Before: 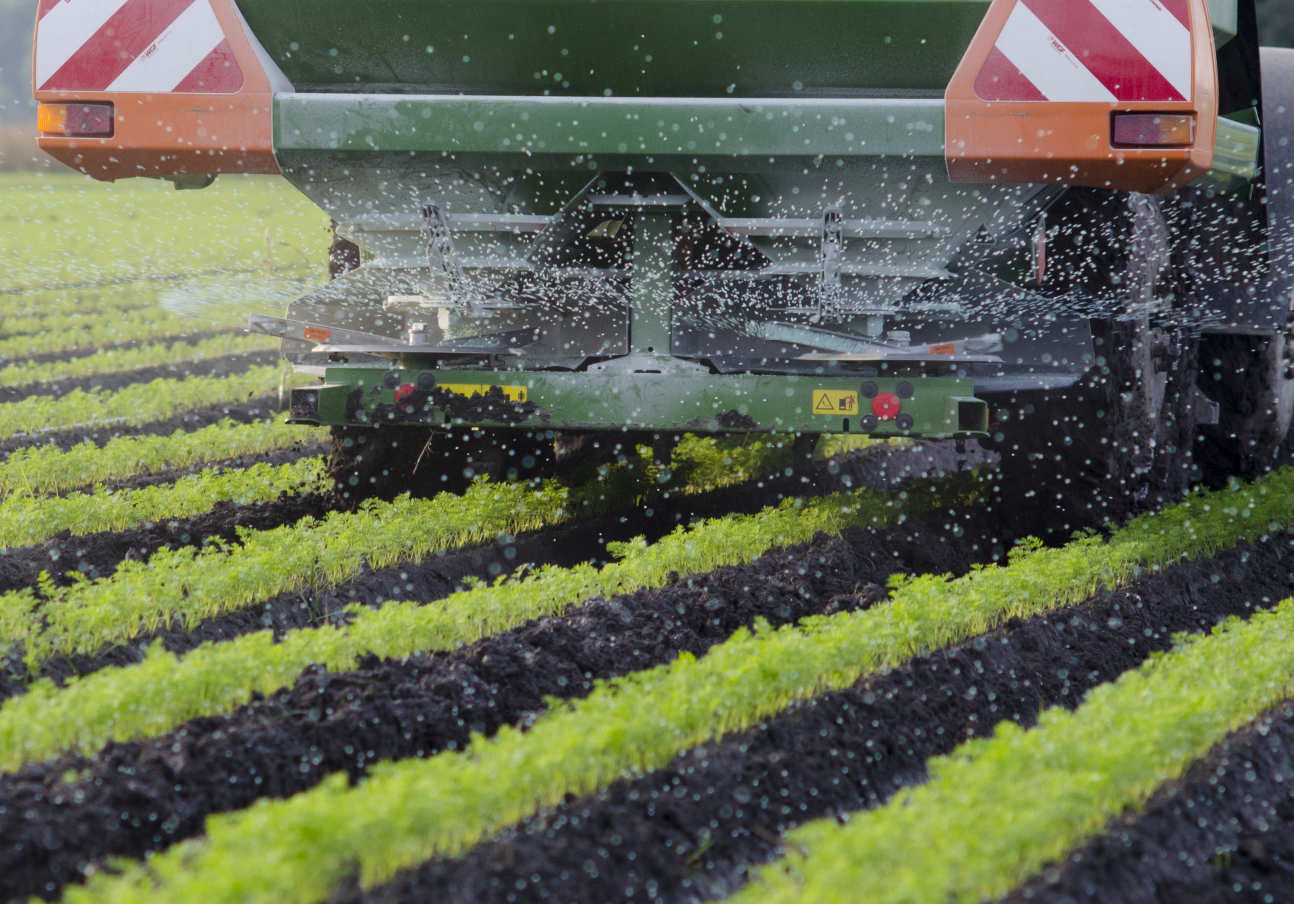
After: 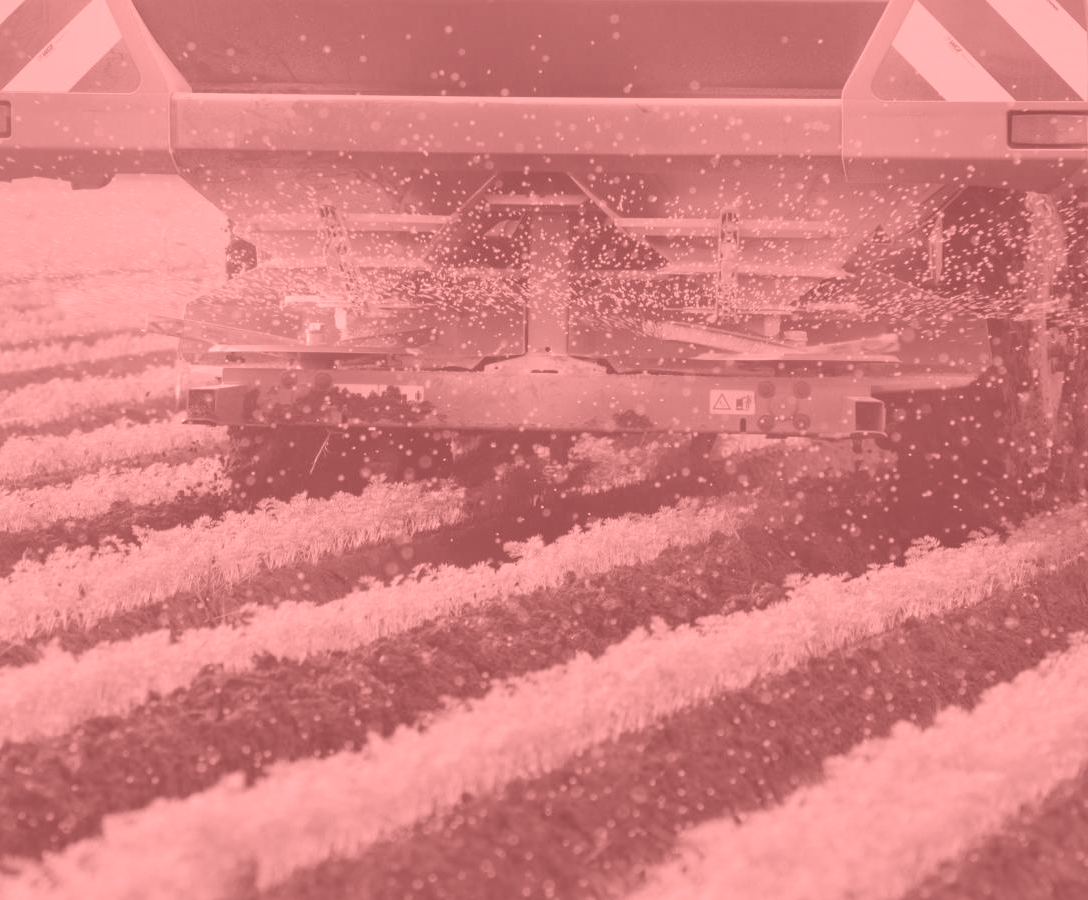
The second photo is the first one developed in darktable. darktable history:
color correction: highlights a* 17.03, highlights b* 0.205, shadows a* -15.38, shadows b* -14.56, saturation 1.5
crop: left 8.026%, right 7.374%
shadows and highlights: shadows 20.91, highlights -82.73, soften with gaussian
colorize: saturation 51%, source mix 50.67%, lightness 50.67%
